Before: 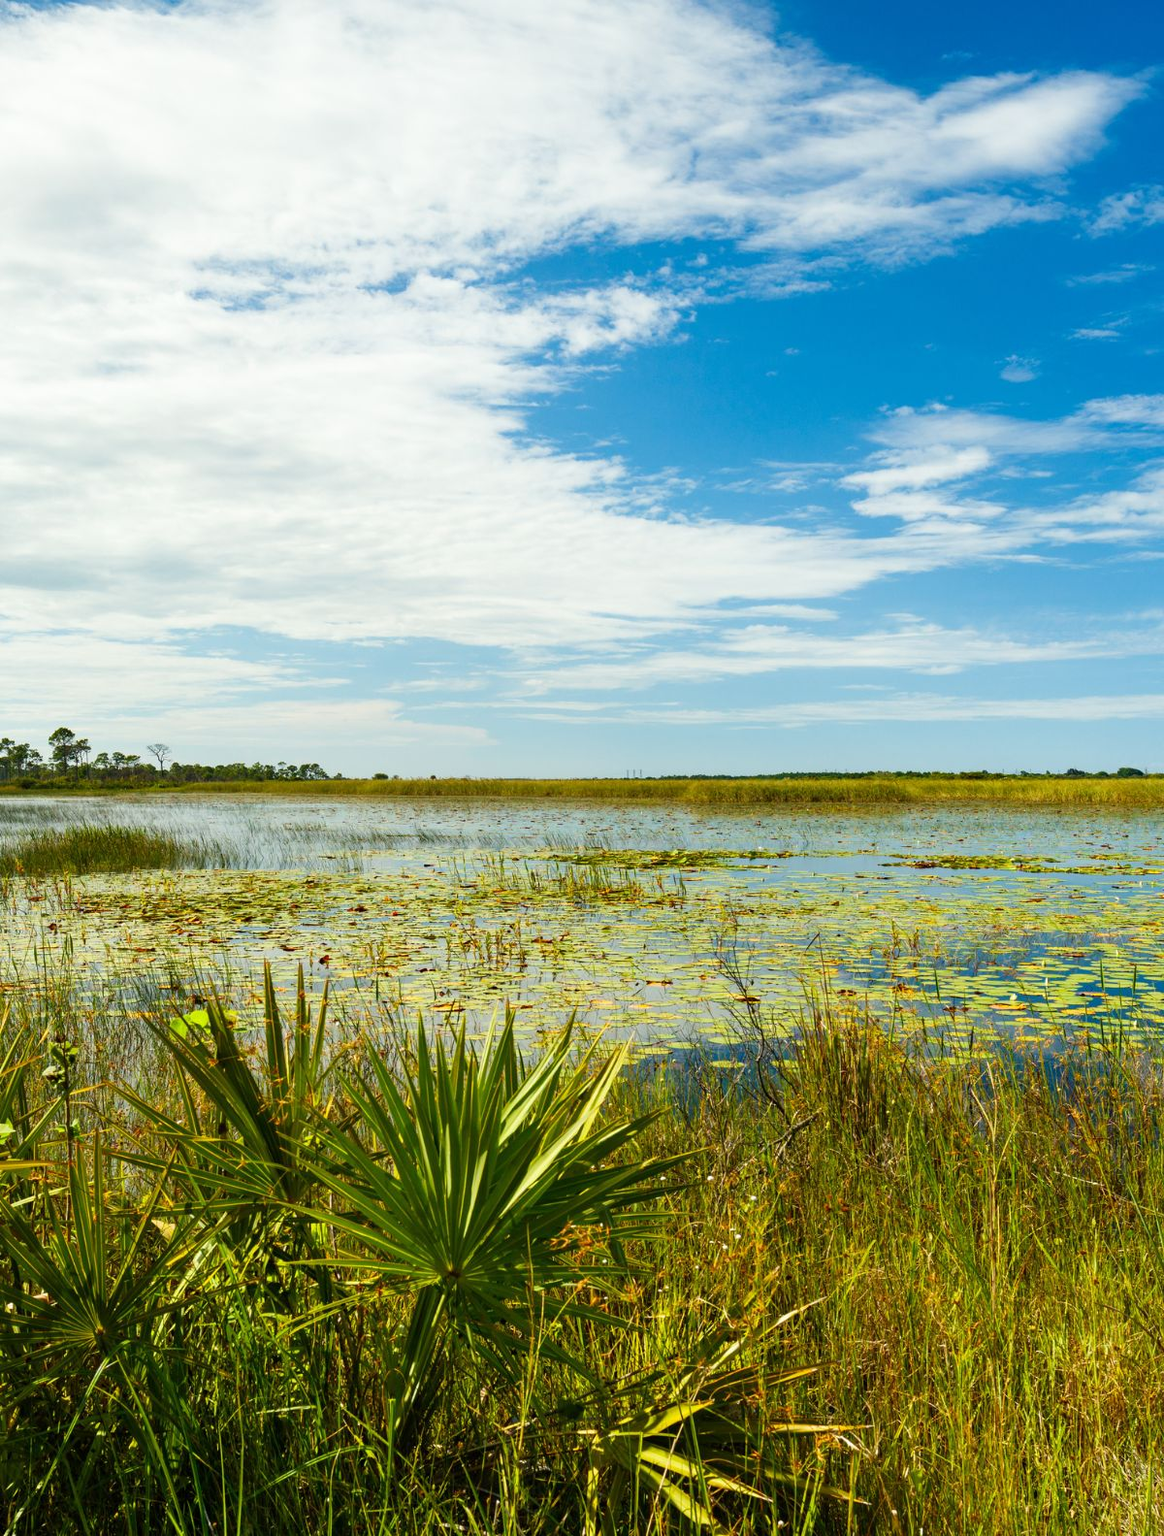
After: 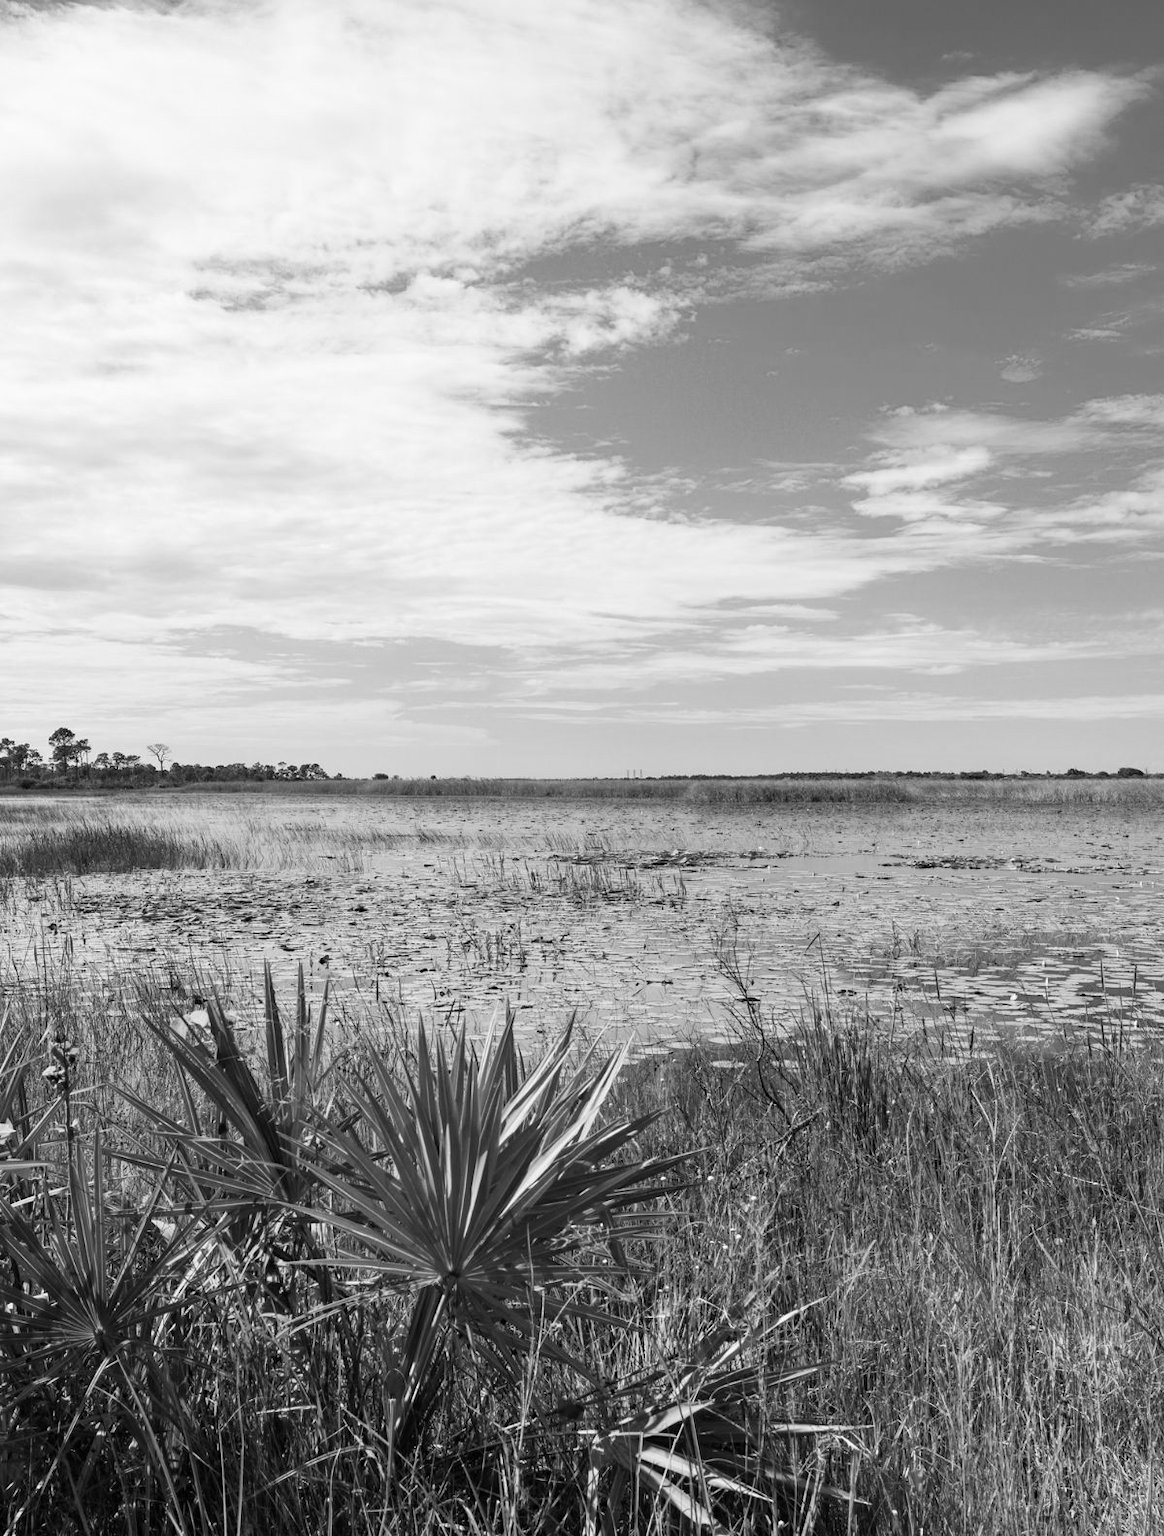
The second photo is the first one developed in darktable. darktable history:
color correction: highlights a* 4.02, highlights b* 4.98, shadows a* -7.55, shadows b* 4.98
color contrast: green-magenta contrast 0, blue-yellow contrast 0
white balance: red 0.871, blue 1.249
